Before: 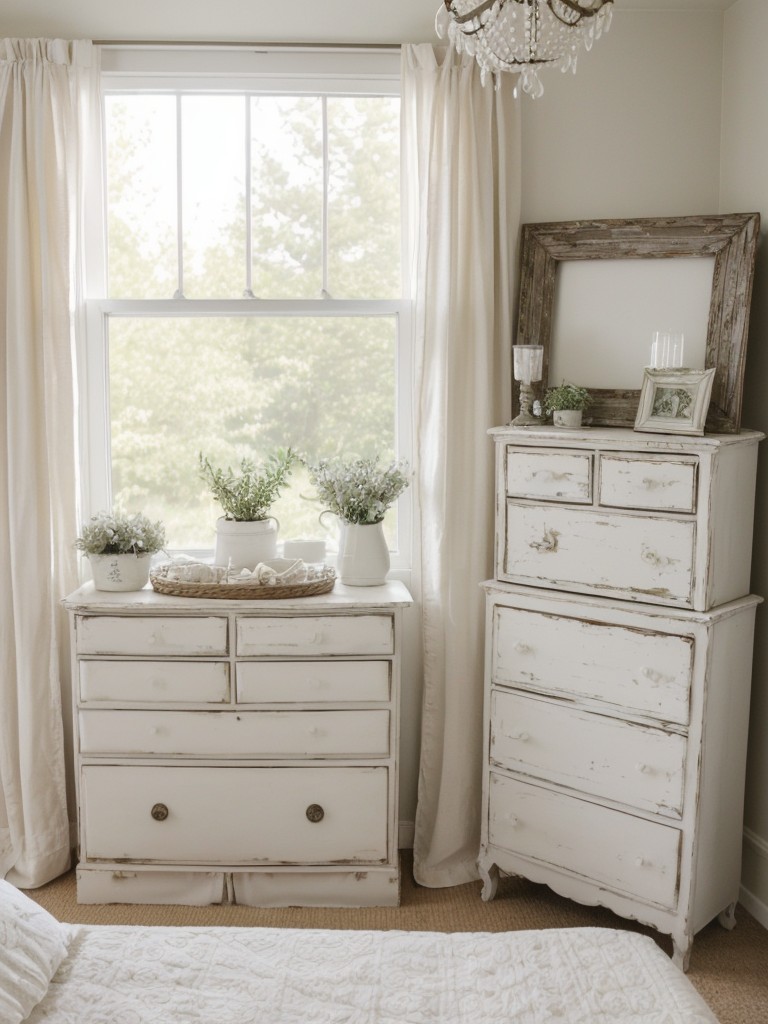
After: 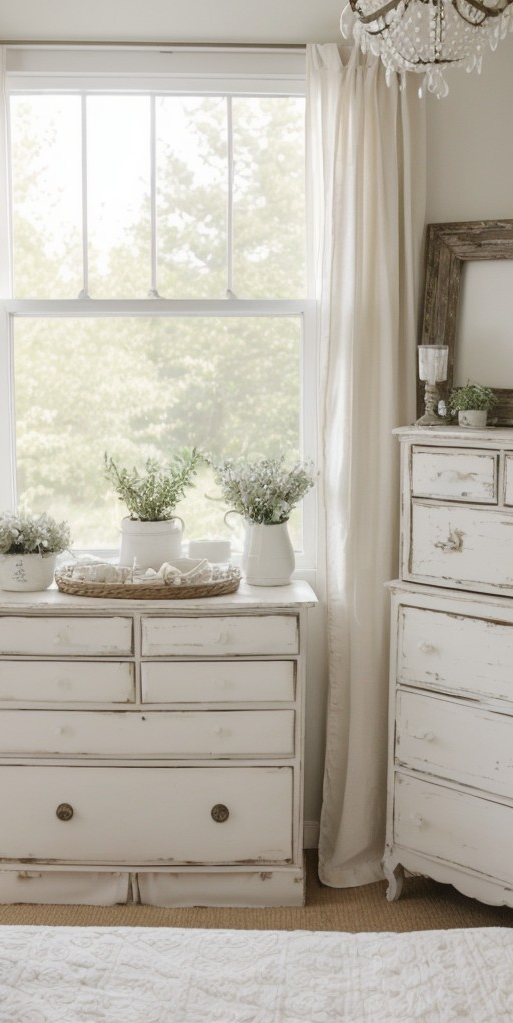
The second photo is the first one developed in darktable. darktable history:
crop and rotate: left 12.402%, right 20.7%
